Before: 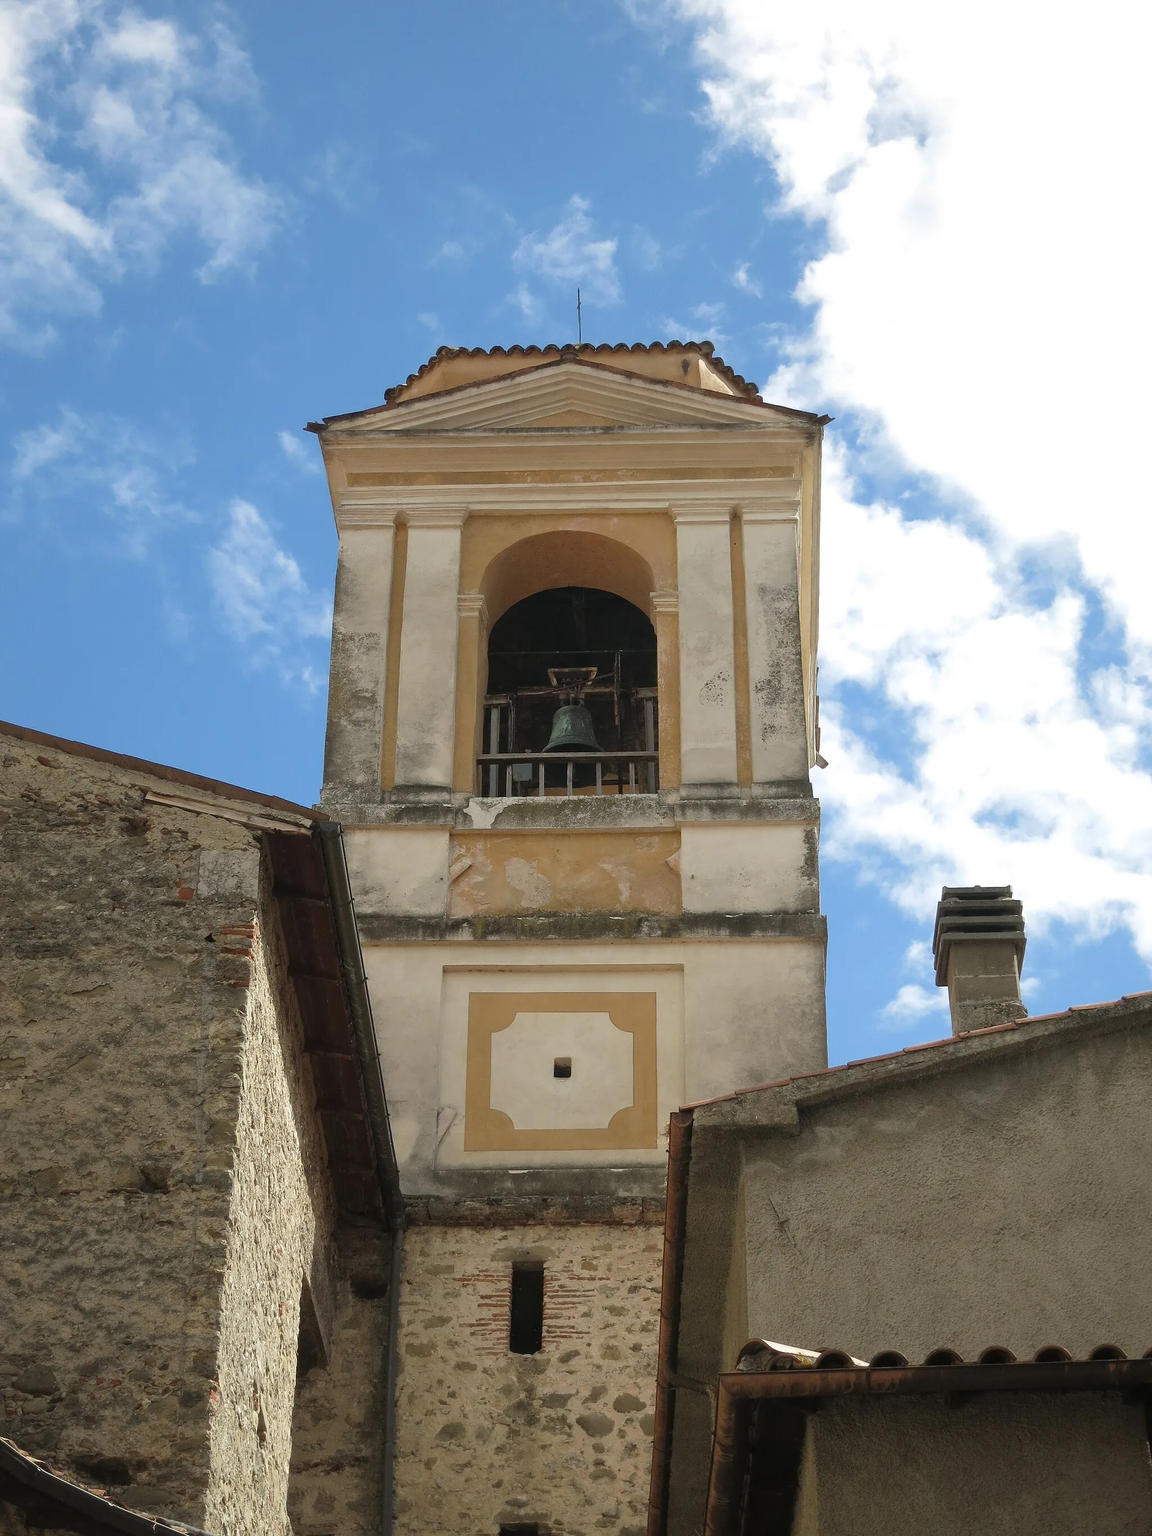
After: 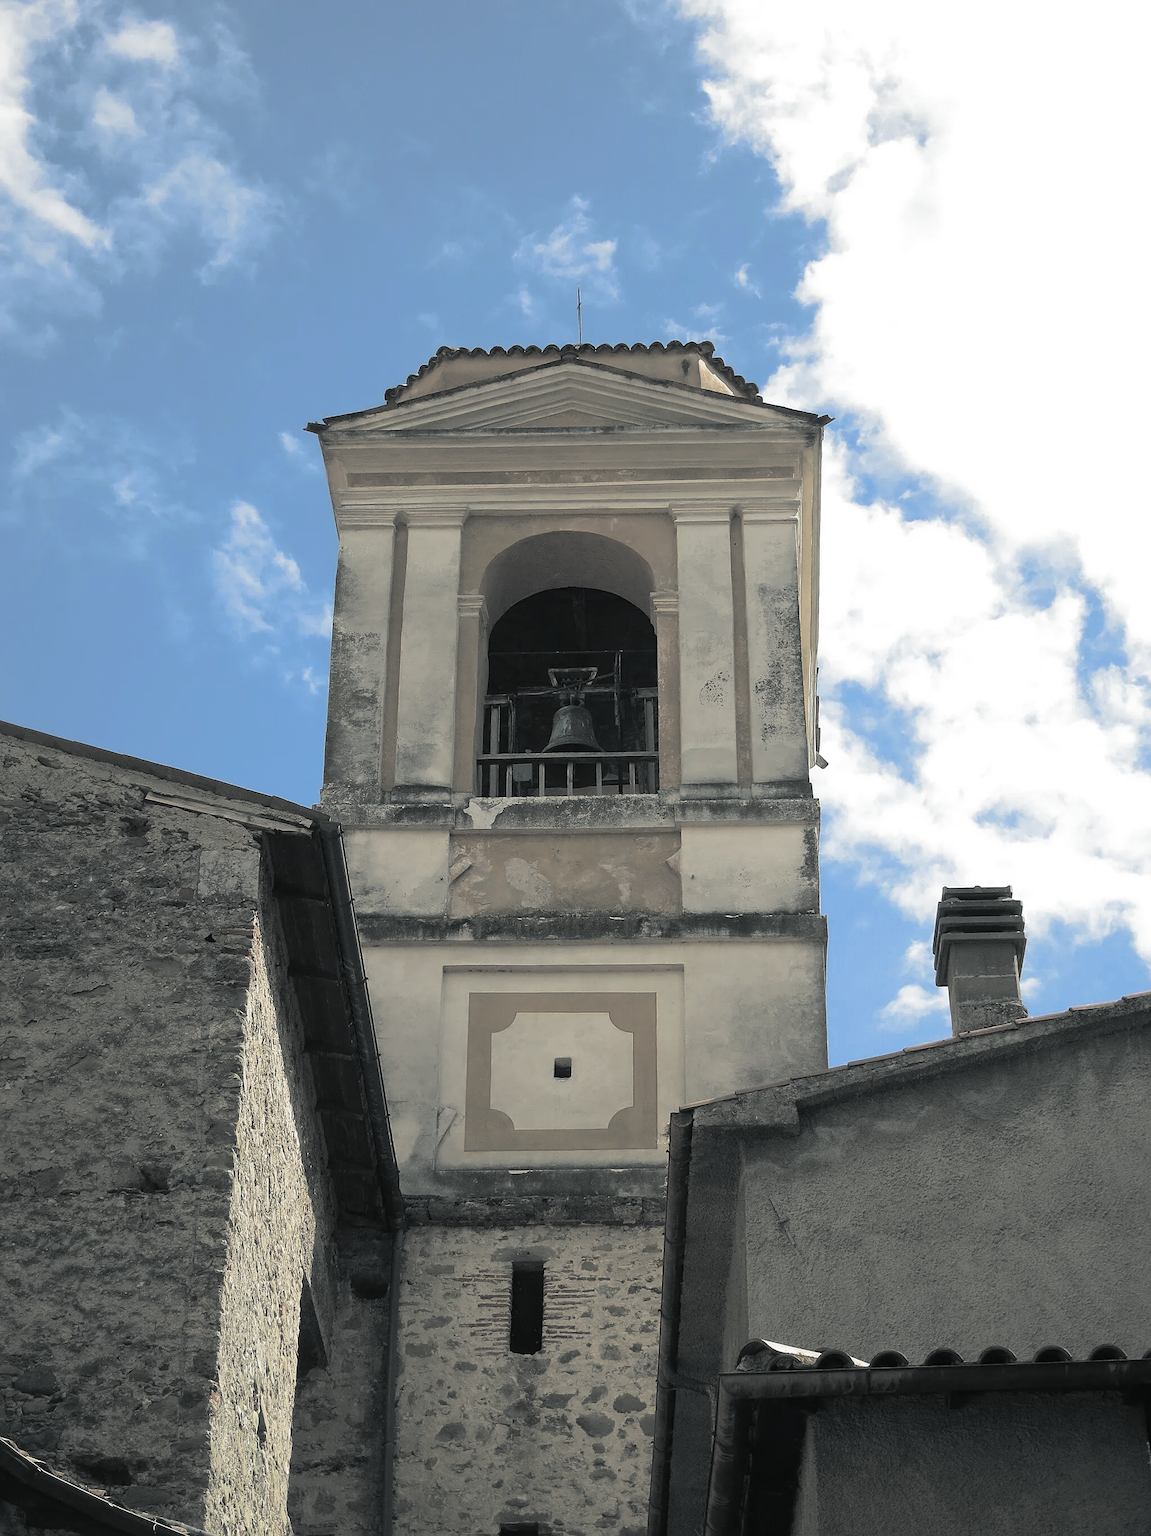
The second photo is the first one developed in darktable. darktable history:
sharpen: amount 0.2
split-toning: shadows › hue 190.8°, shadows › saturation 0.05, highlights › hue 54°, highlights › saturation 0.05, compress 0%
